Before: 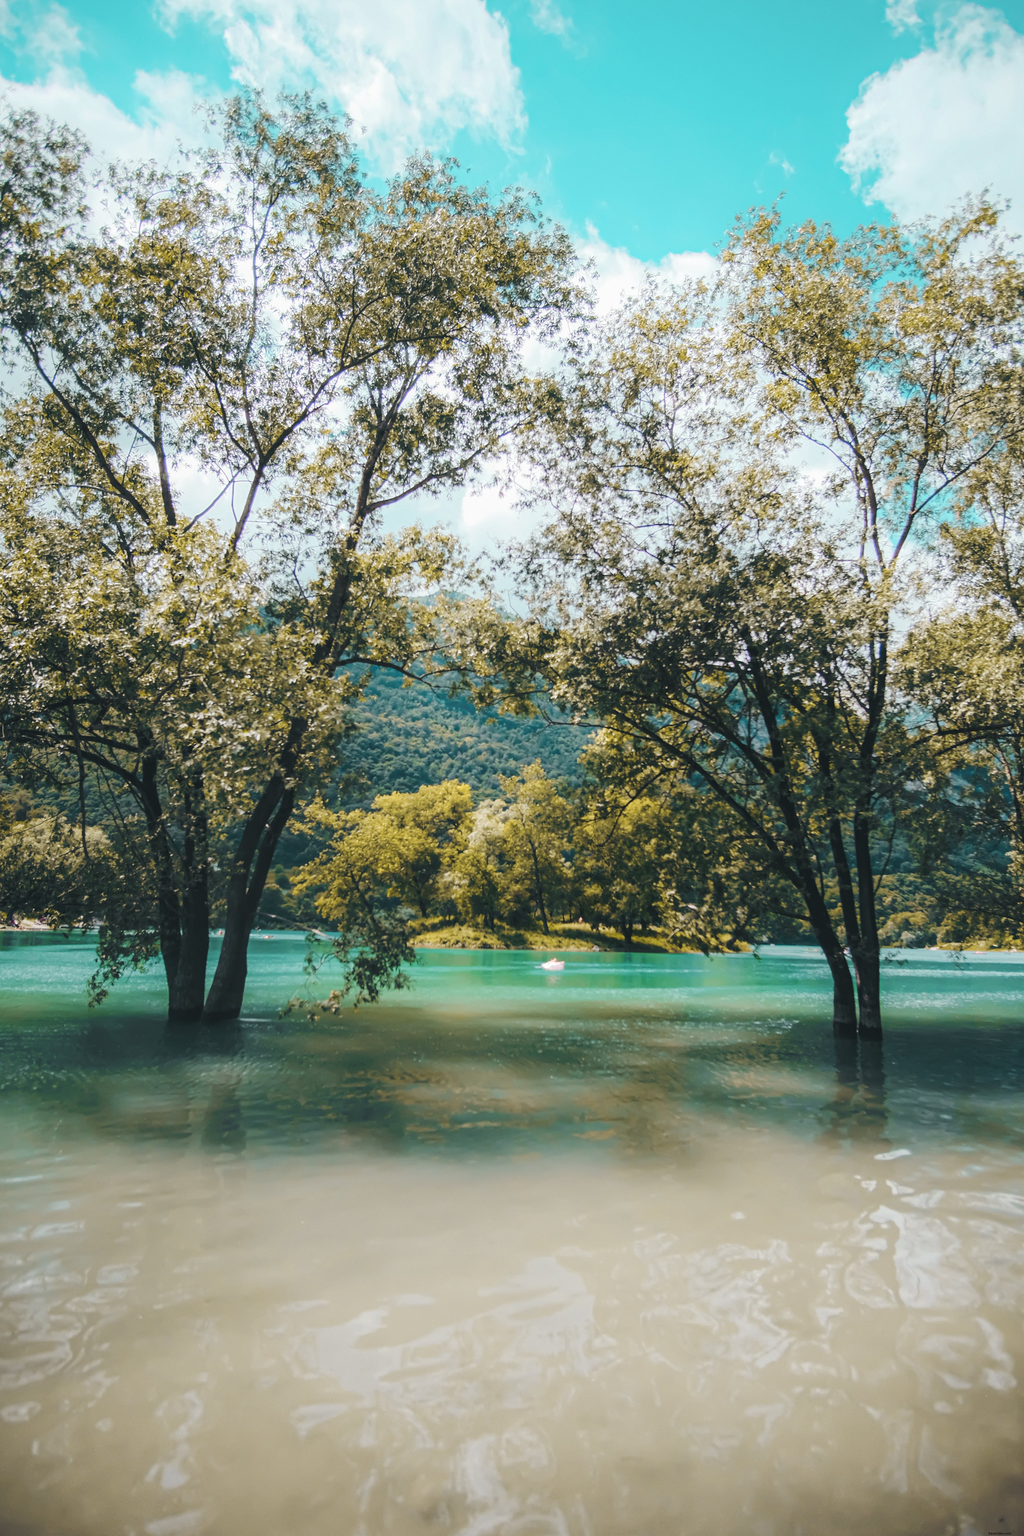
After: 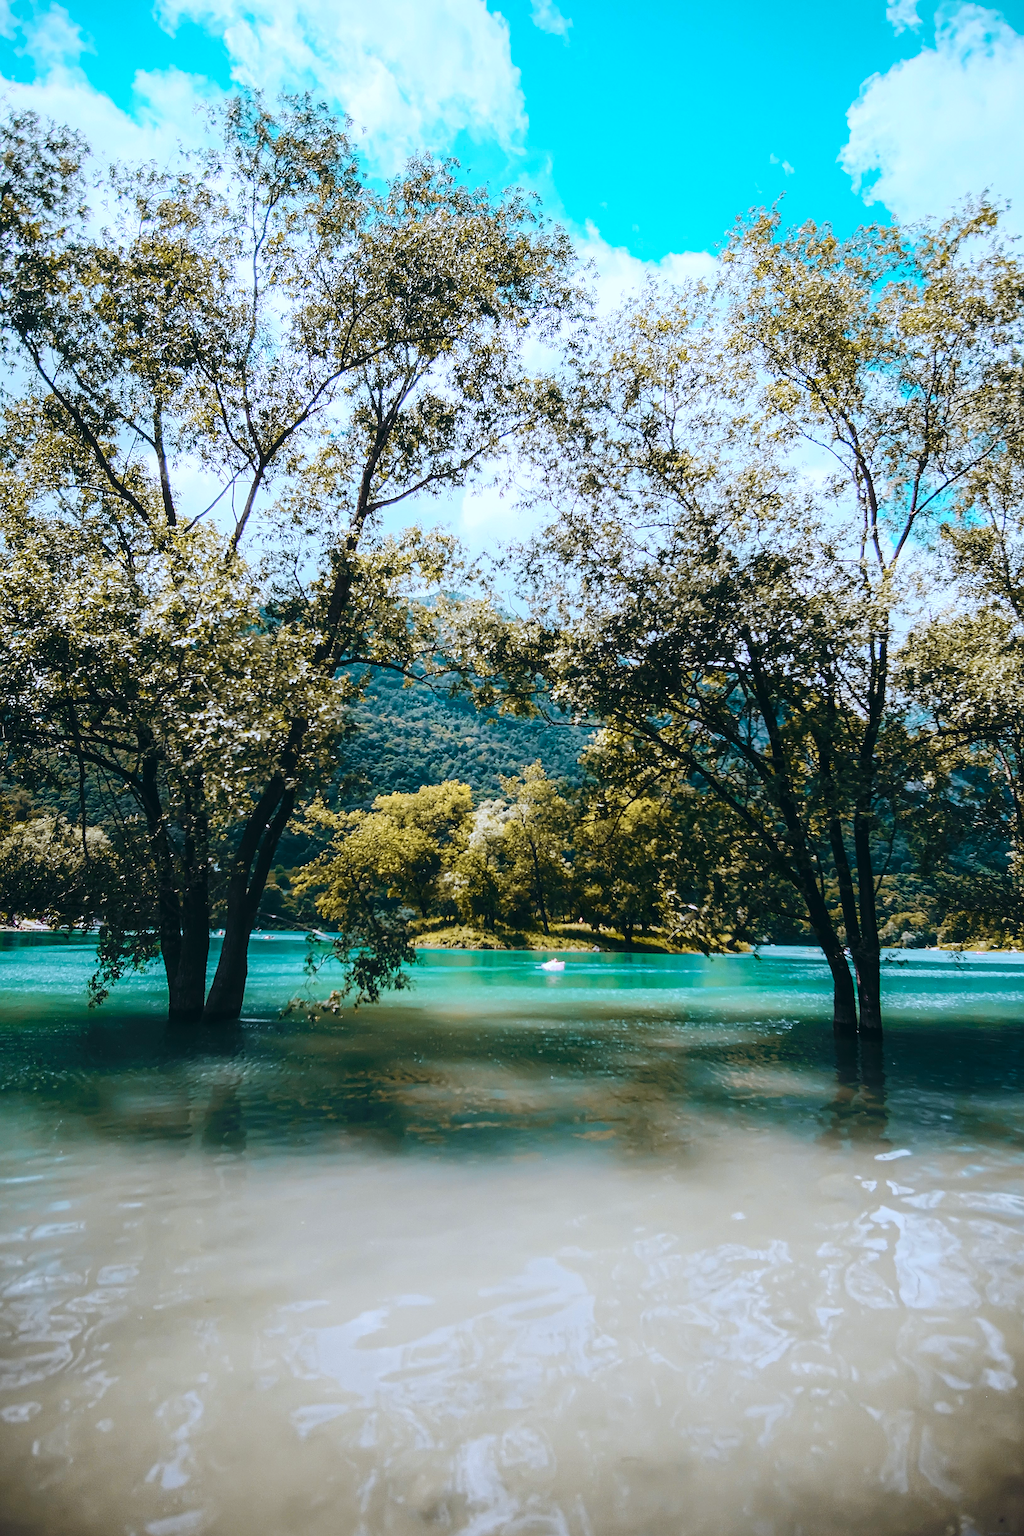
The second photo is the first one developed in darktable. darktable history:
color correction: highlights a* -1.9, highlights b* -18.49
contrast brightness saturation: contrast 0.193, brightness -0.102, saturation 0.215
sharpen: amount 0.992
